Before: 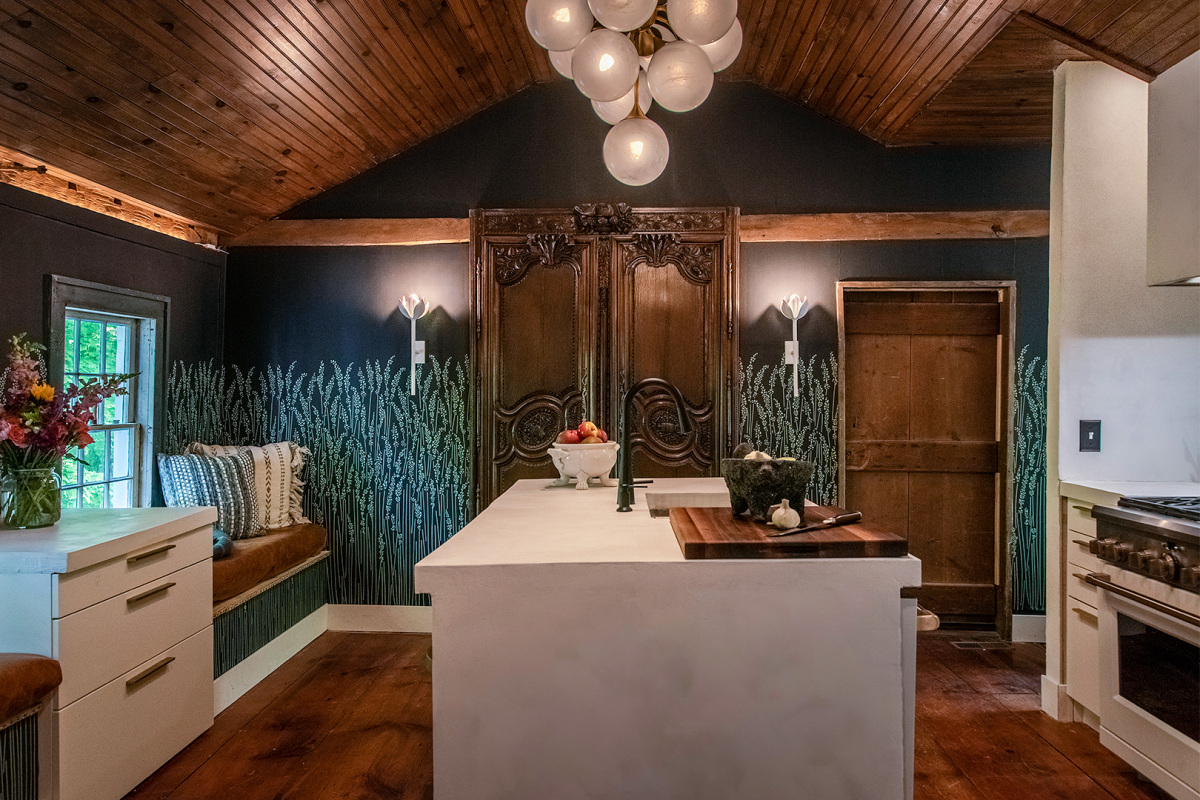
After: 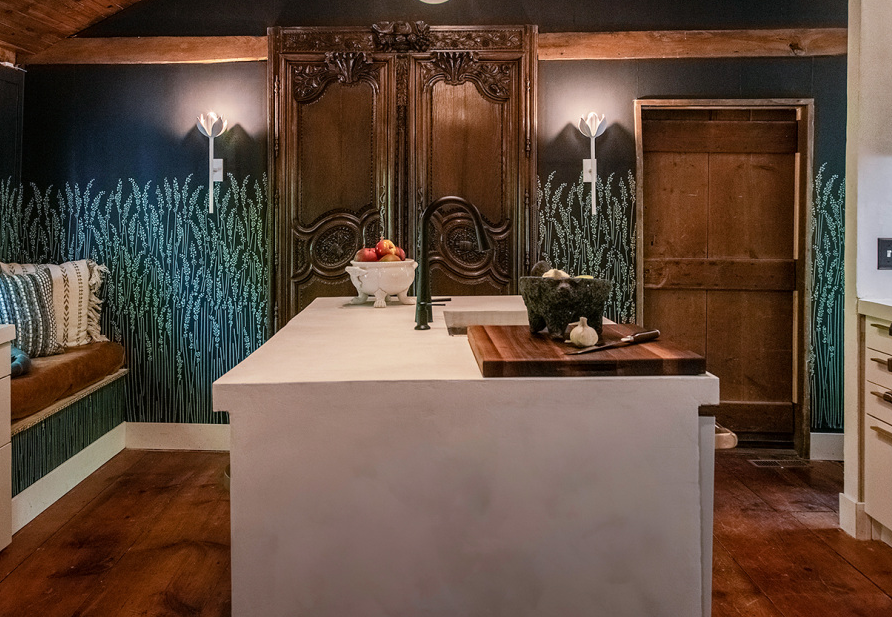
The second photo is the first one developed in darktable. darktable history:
crop: left 16.838%, top 22.822%, right 8.824%
